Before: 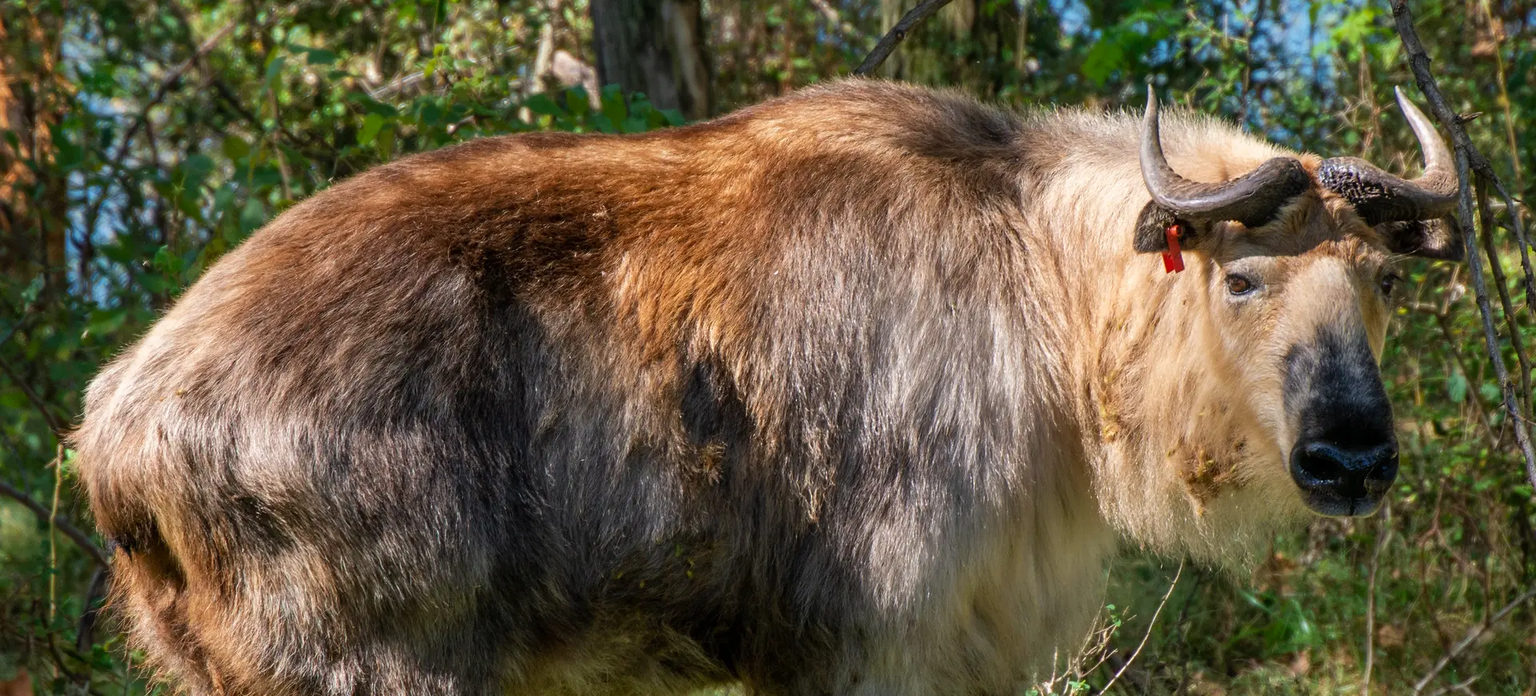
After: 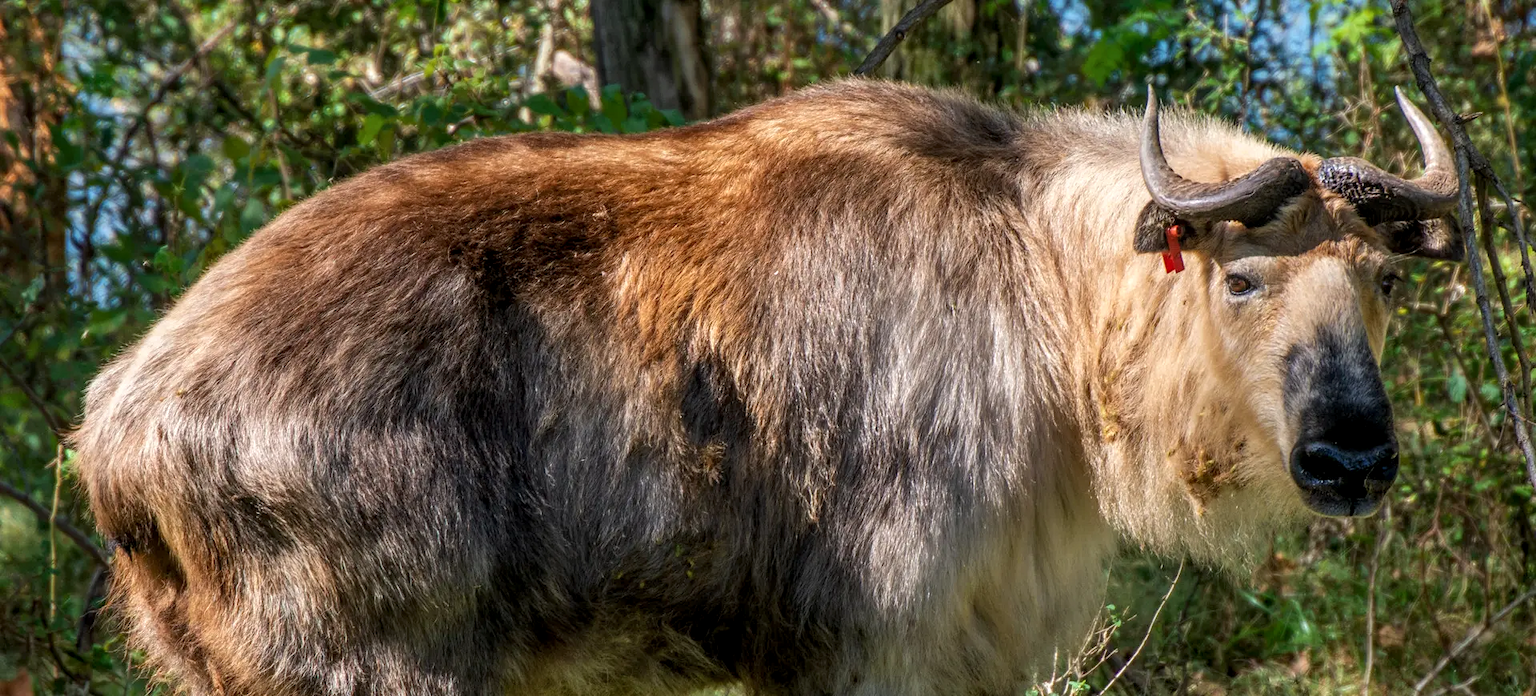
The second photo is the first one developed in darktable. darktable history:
local contrast: on, module defaults
white balance: emerald 1
